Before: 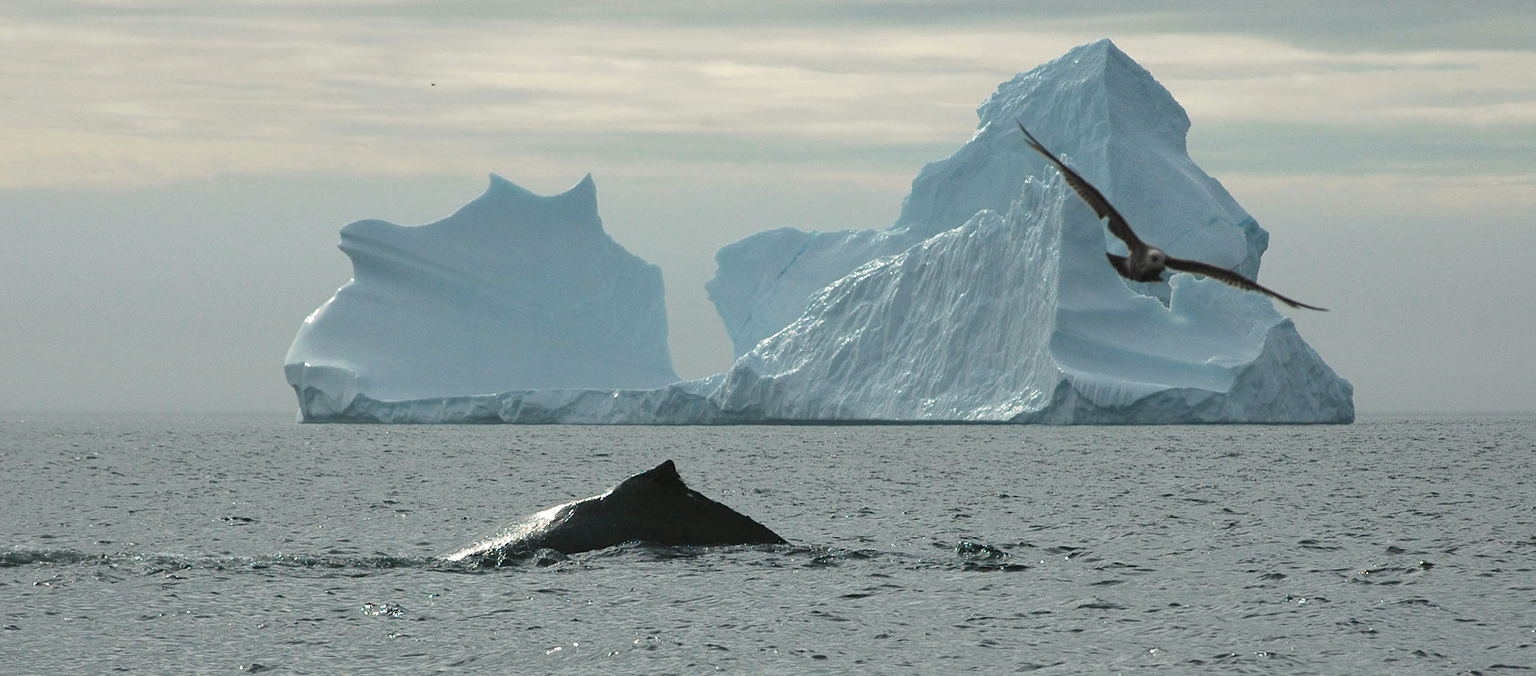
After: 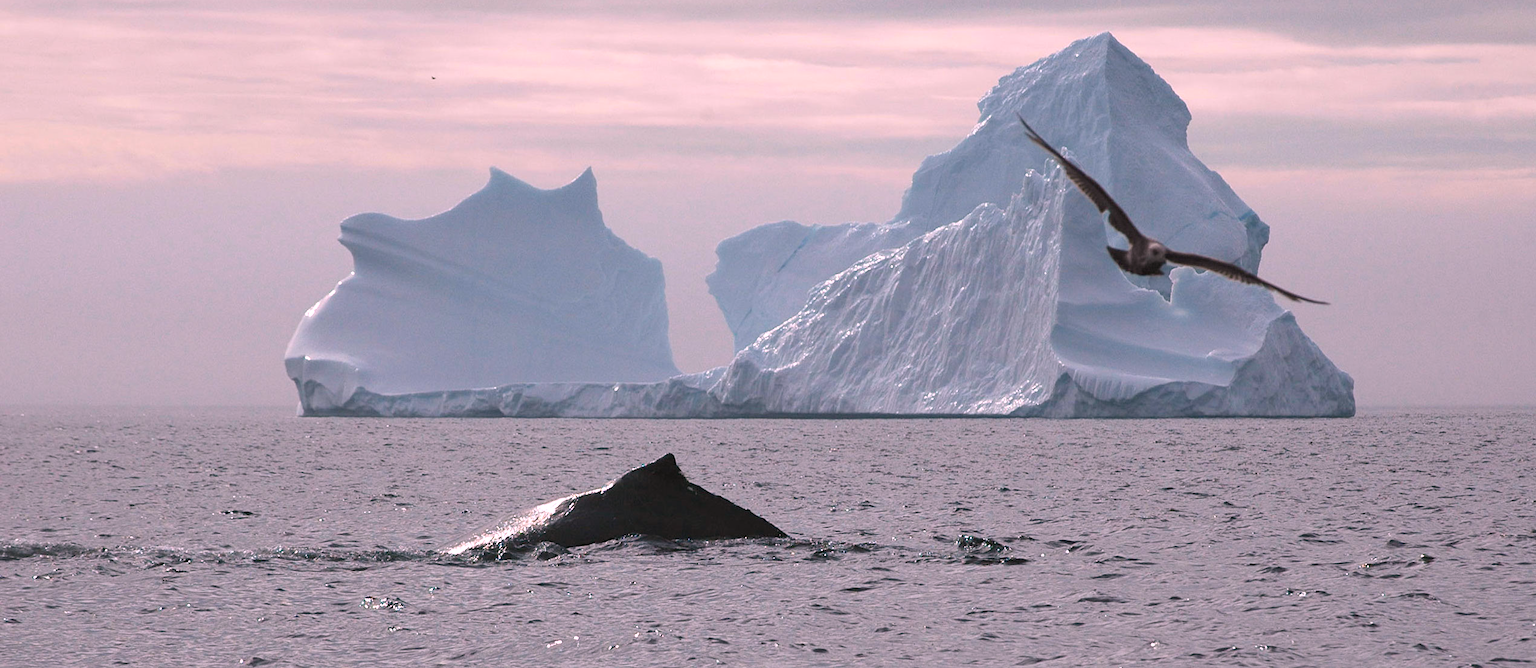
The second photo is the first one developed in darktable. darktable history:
crop: top 1.049%, right 0.001%
white balance: red 1.188, blue 1.11
